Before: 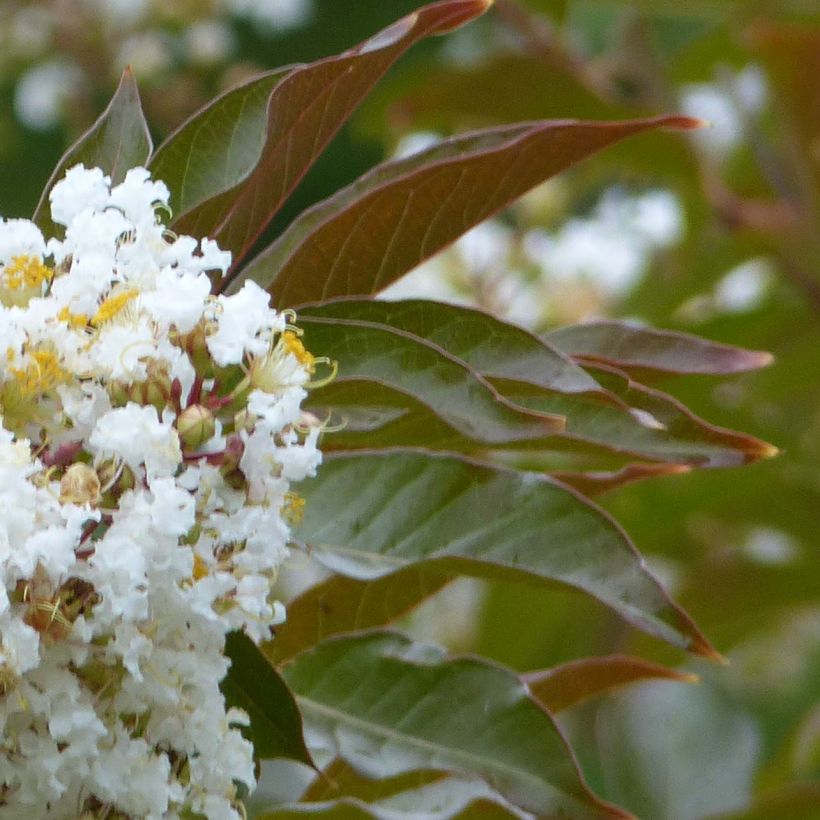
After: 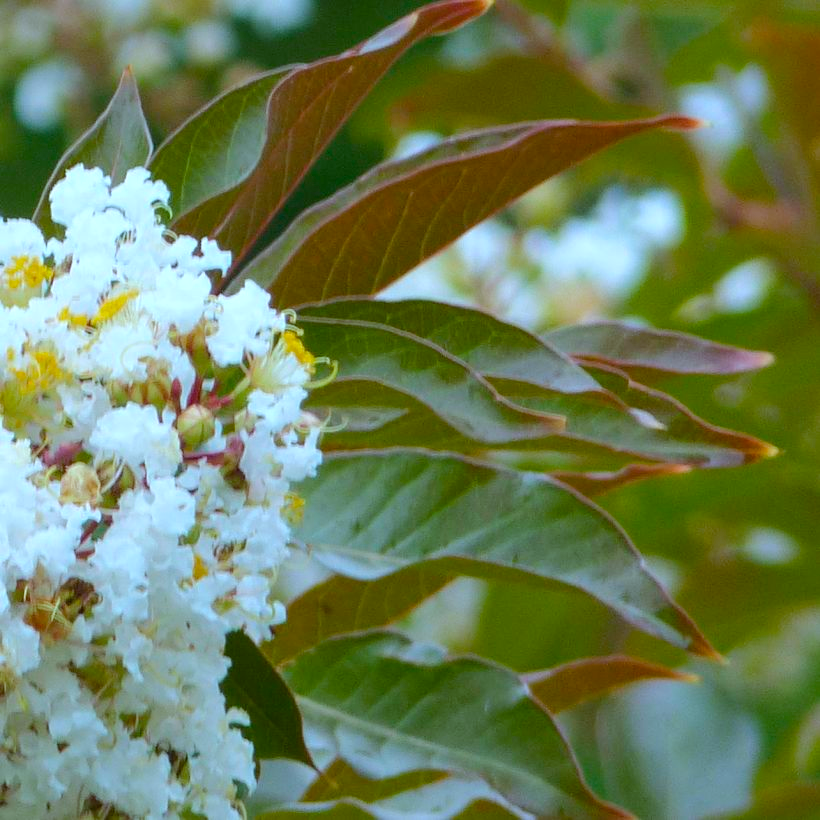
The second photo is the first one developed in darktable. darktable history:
color calibration: illuminant Planckian (black body), x 0.376, y 0.374, temperature 4108.89 K
color balance rgb: power › hue 62.72°, perceptual saturation grading › global saturation 29.787%, perceptual brilliance grading › mid-tones 10.647%, perceptual brilliance grading › shadows 15.682%
